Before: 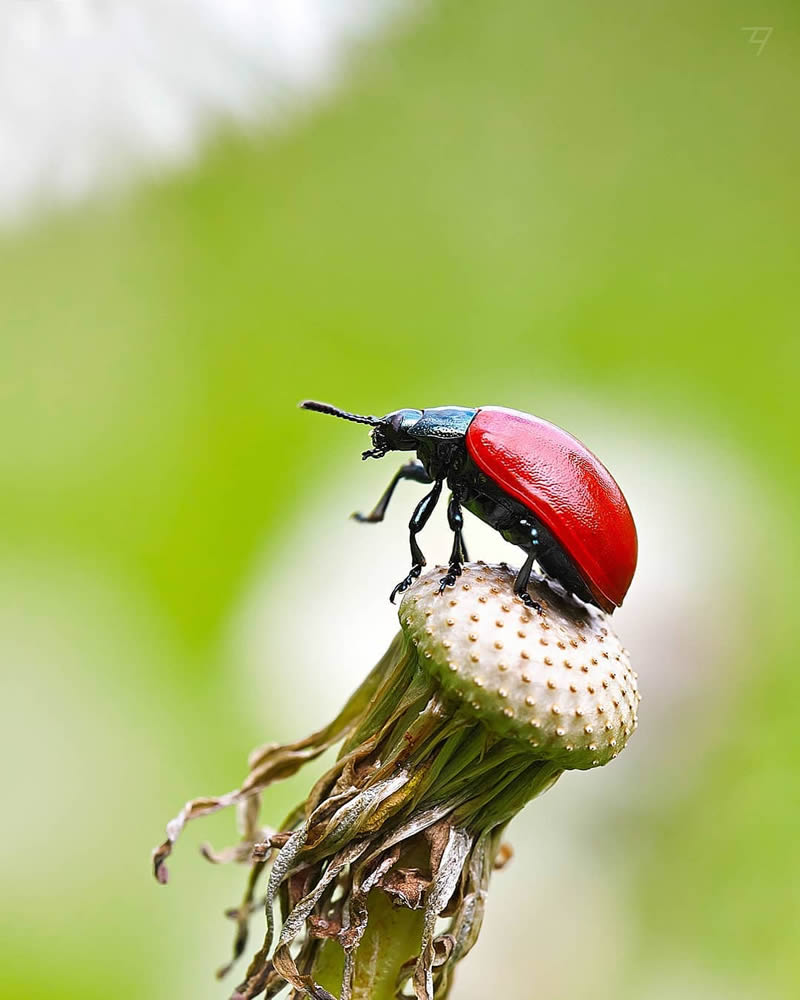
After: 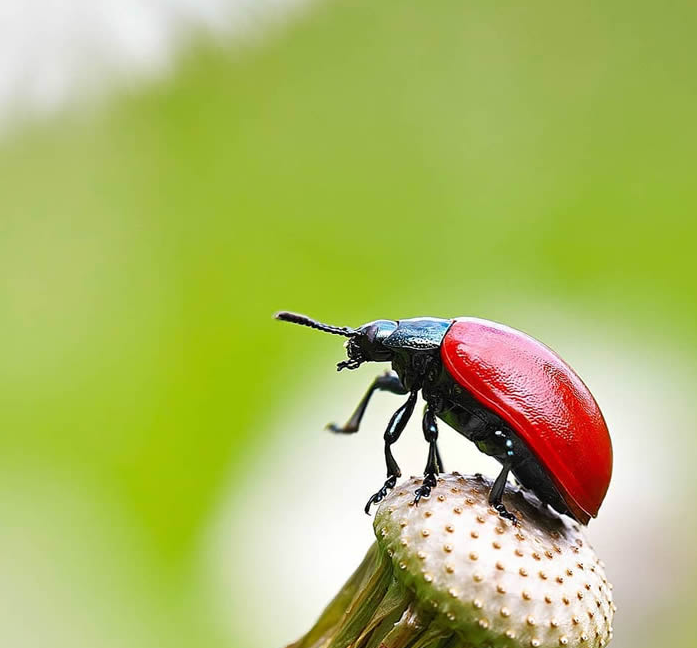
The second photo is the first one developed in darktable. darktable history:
crop: left 3.159%, top 8.97%, right 9.631%, bottom 26.15%
